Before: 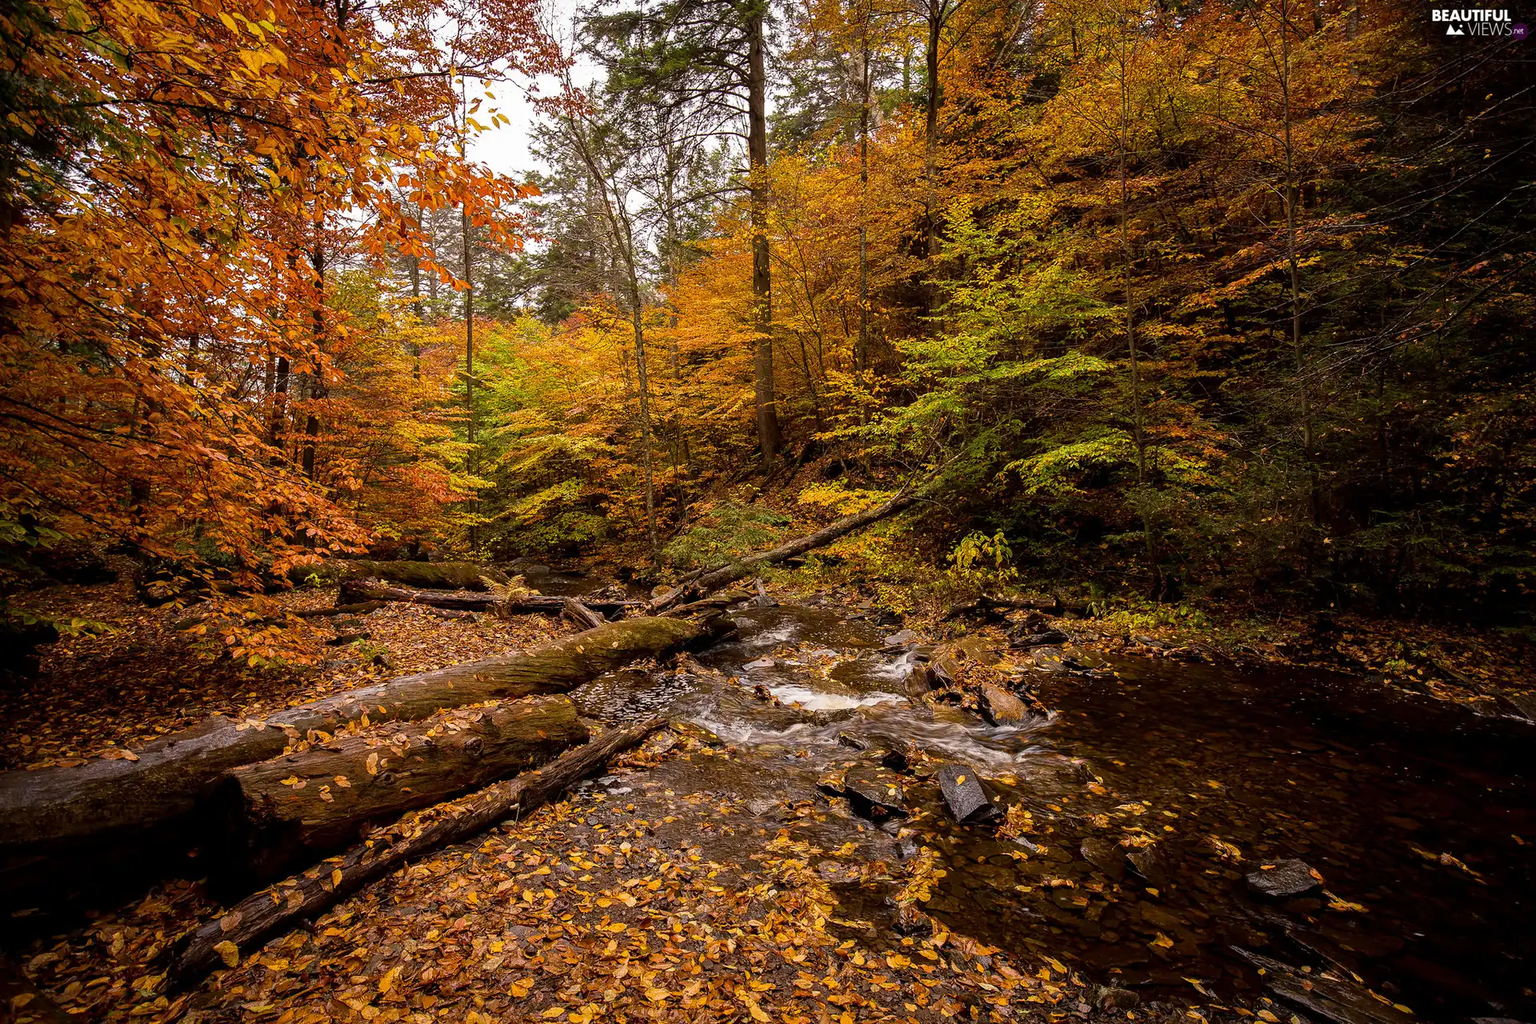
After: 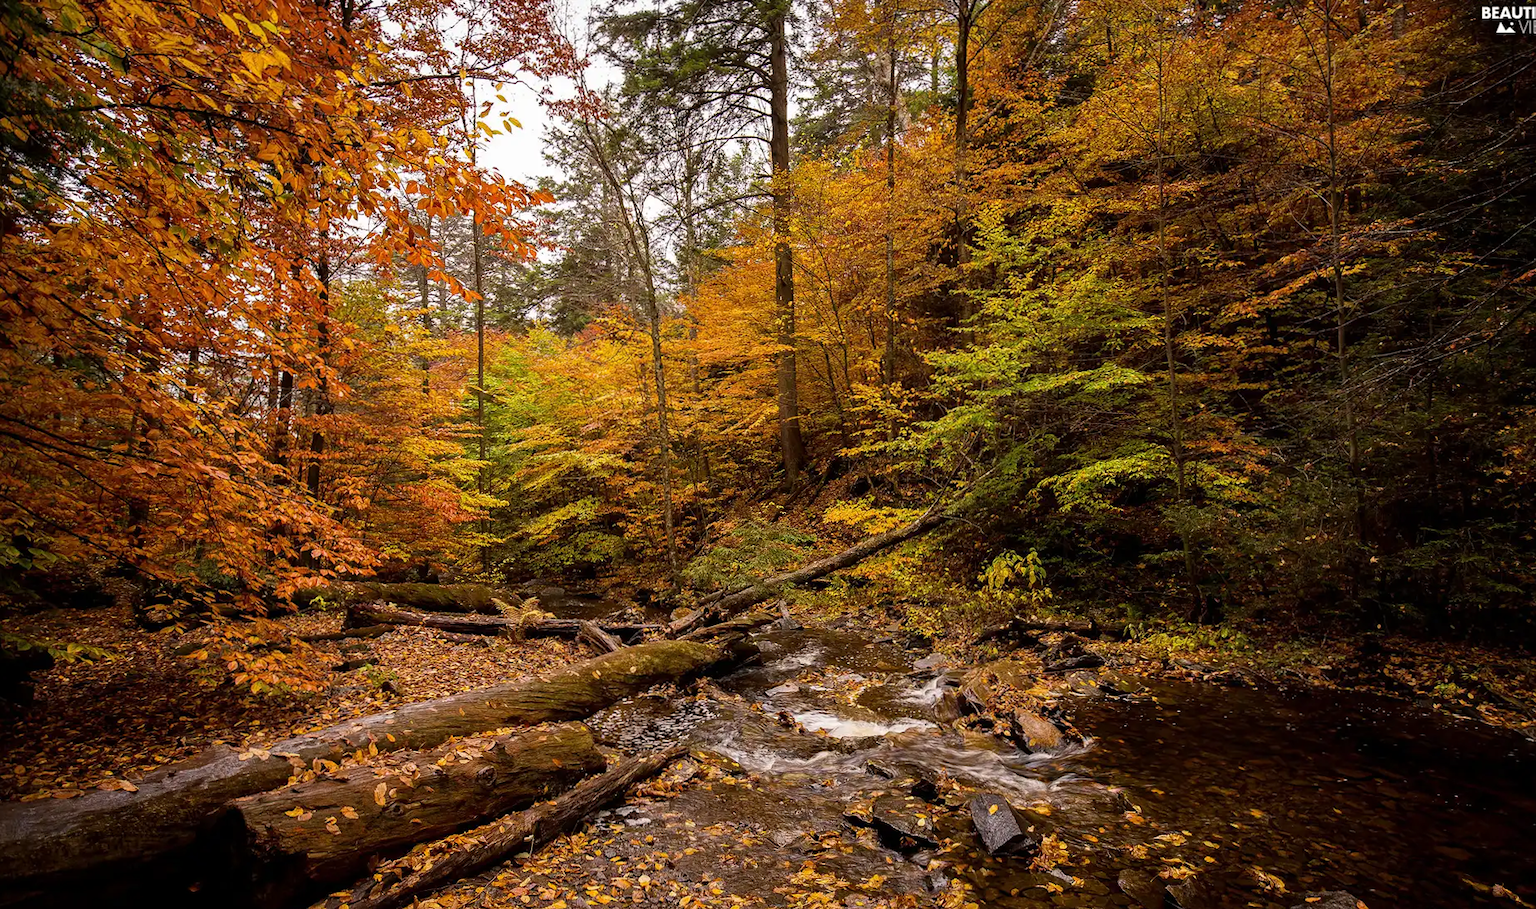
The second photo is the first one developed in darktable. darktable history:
levels: mode automatic, levels [0.031, 0.5, 0.969]
crop and rotate: angle 0.143°, left 0.316%, right 3.204%, bottom 14.28%
